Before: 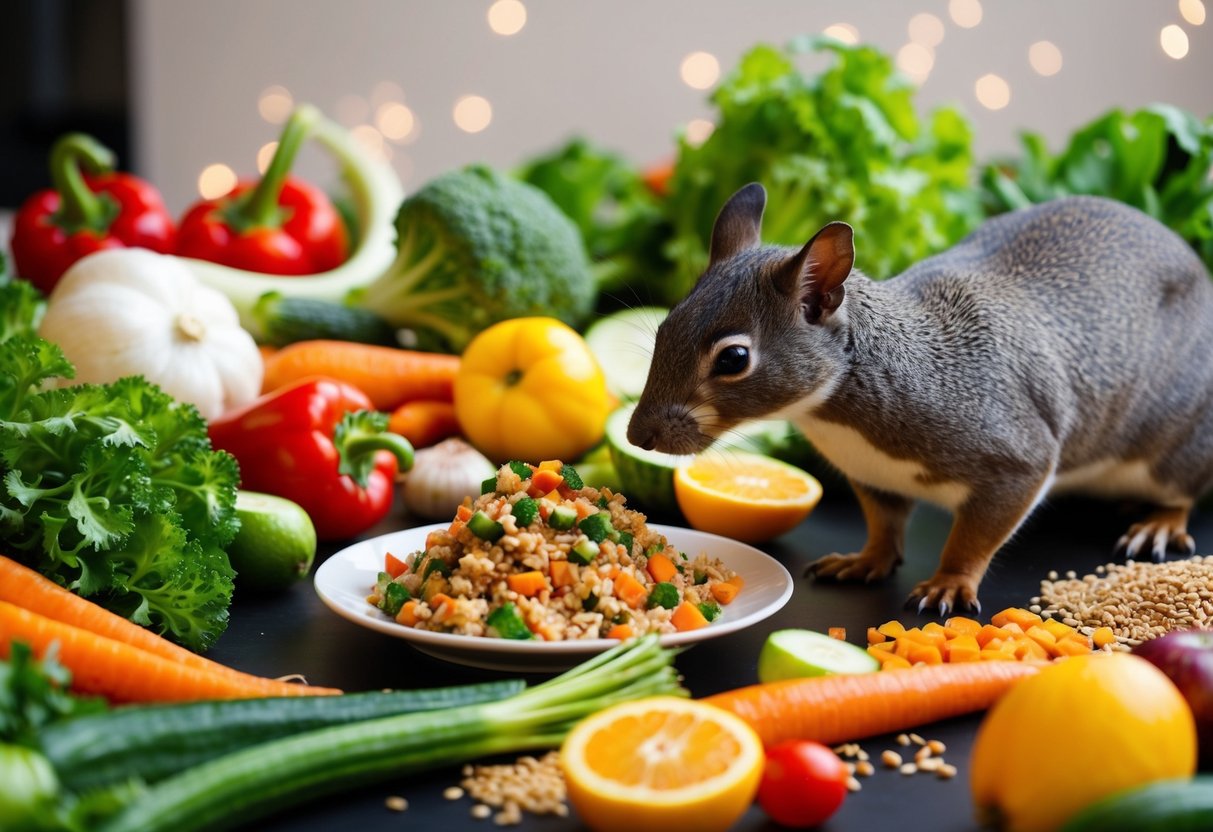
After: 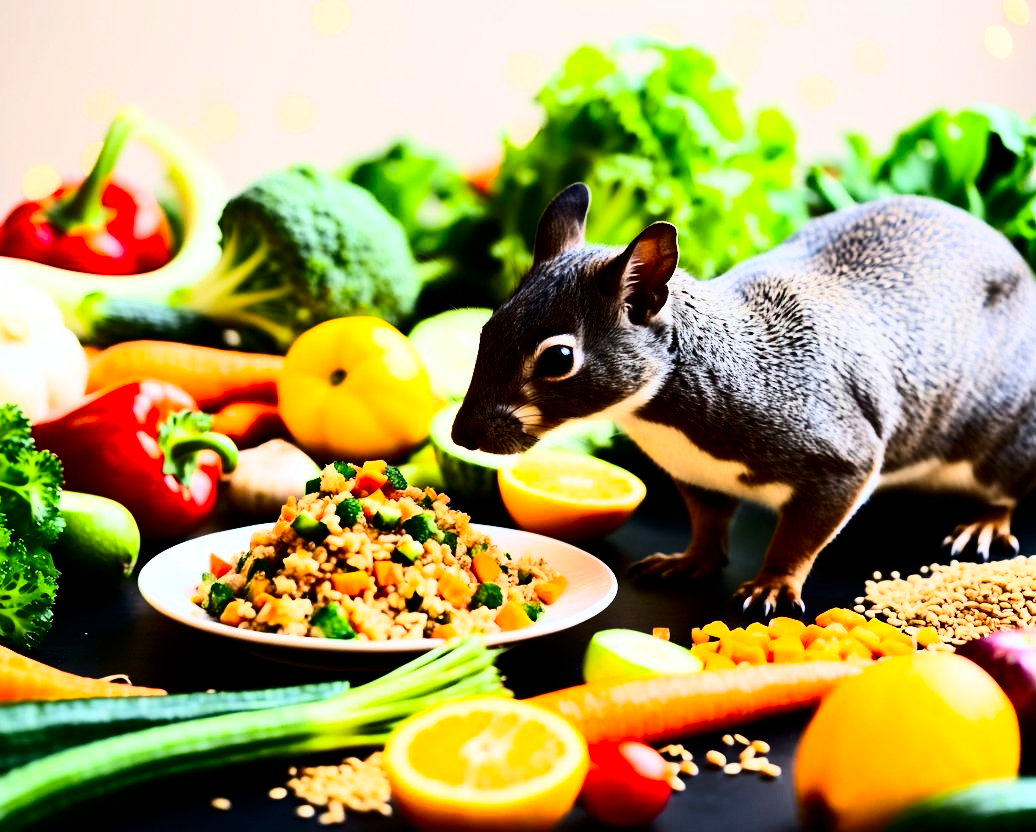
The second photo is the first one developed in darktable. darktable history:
crop and rotate: left 14.584%
contrast brightness saturation: contrast 0.21, brightness -0.11, saturation 0.21
rgb curve: curves: ch0 [(0, 0) (0.21, 0.15) (0.24, 0.21) (0.5, 0.75) (0.75, 0.96) (0.89, 0.99) (1, 1)]; ch1 [(0, 0.02) (0.21, 0.13) (0.25, 0.2) (0.5, 0.67) (0.75, 0.9) (0.89, 0.97) (1, 1)]; ch2 [(0, 0.02) (0.21, 0.13) (0.25, 0.2) (0.5, 0.67) (0.75, 0.9) (0.89, 0.97) (1, 1)], compensate middle gray true
